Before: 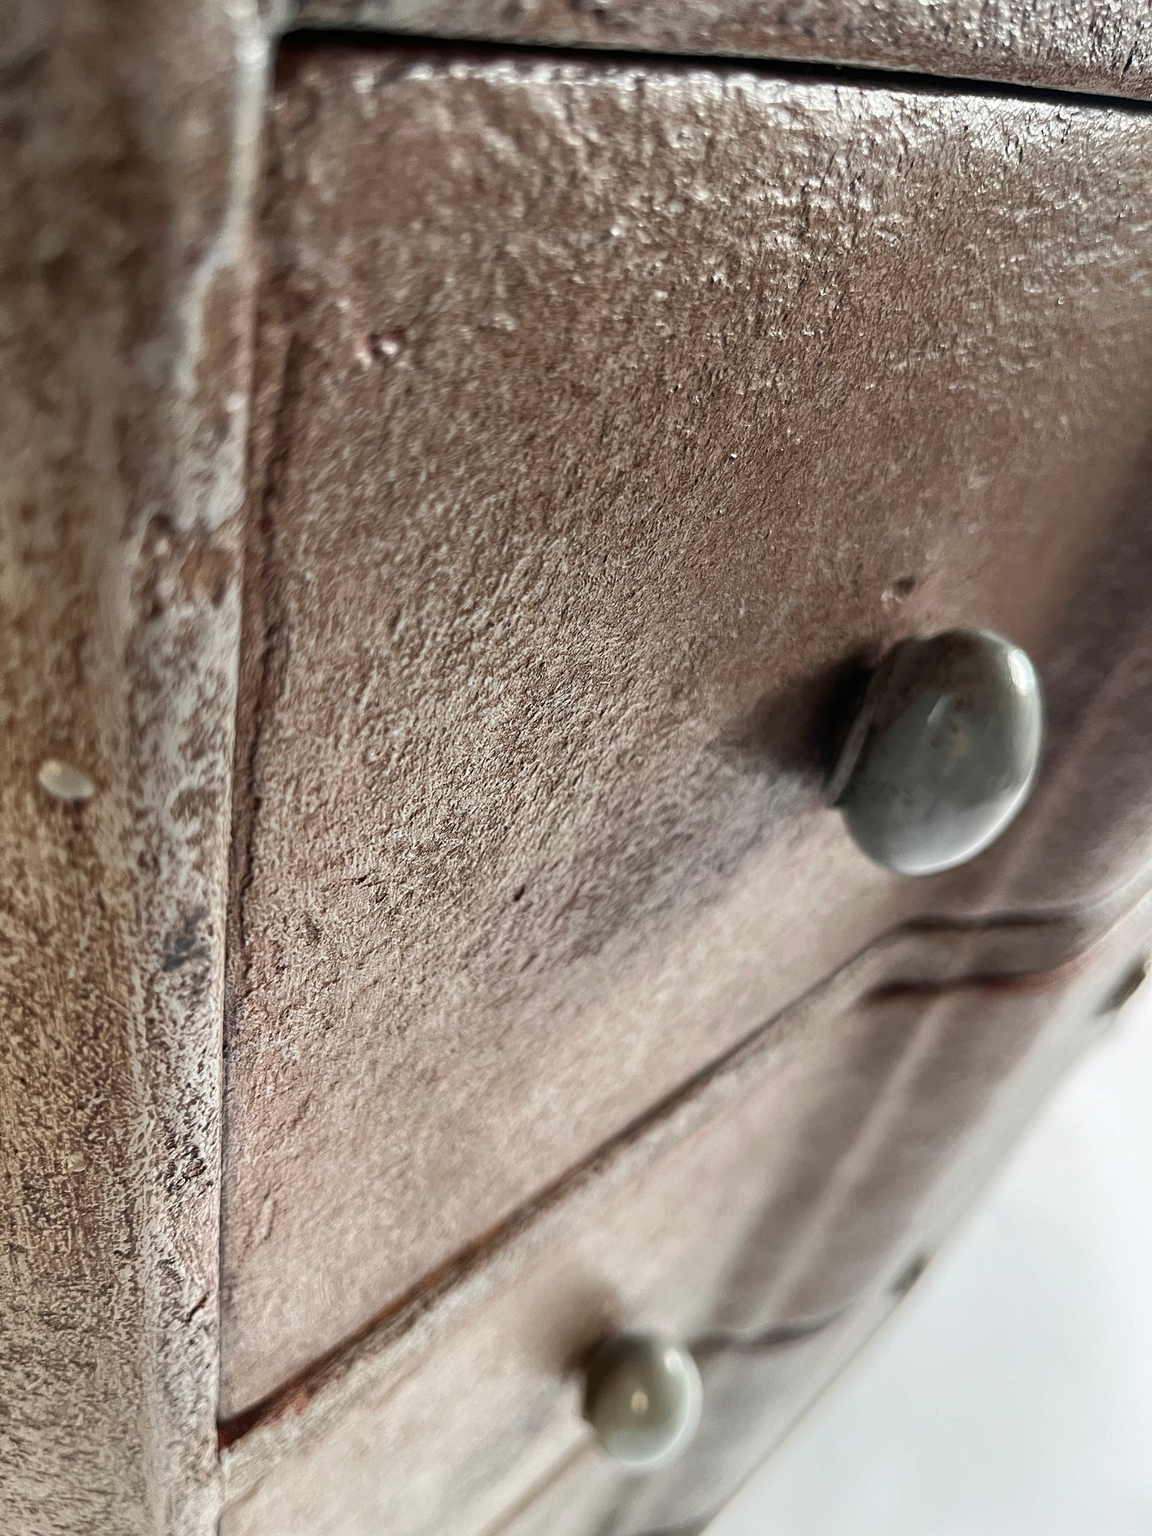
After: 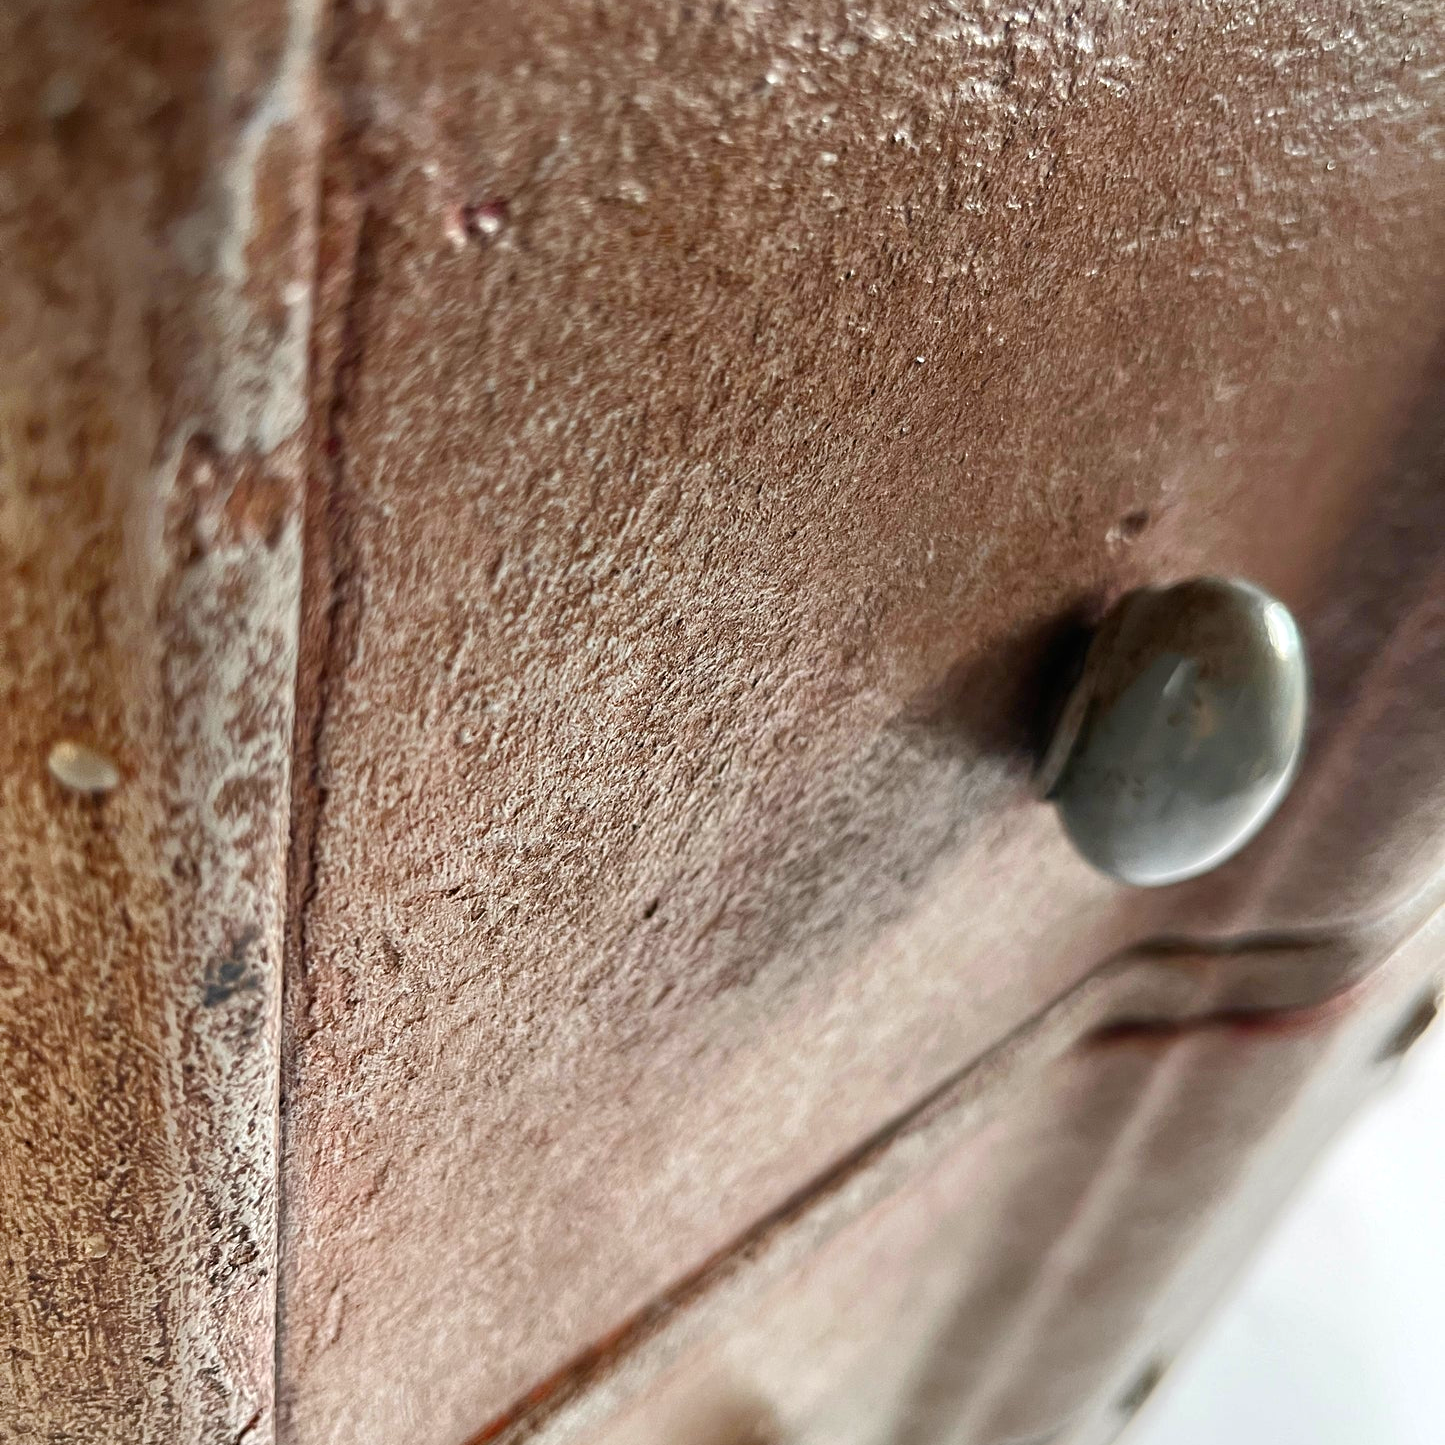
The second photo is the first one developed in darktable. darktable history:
color balance rgb: linear chroma grading › global chroma 8.12%, perceptual saturation grading › global saturation 9.07%, perceptual saturation grading › highlights -13.84%, perceptual saturation grading › mid-tones 14.88%, perceptual saturation grading › shadows 22.8%, perceptual brilliance grading › highlights 2.61%, global vibrance 12.07%
color zones: curves: ch1 [(0.235, 0.558) (0.75, 0.5)]; ch2 [(0.25, 0.462) (0.749, 0.457)], mix 40.67%
crop: top 11.038%, bottom 13.962%
